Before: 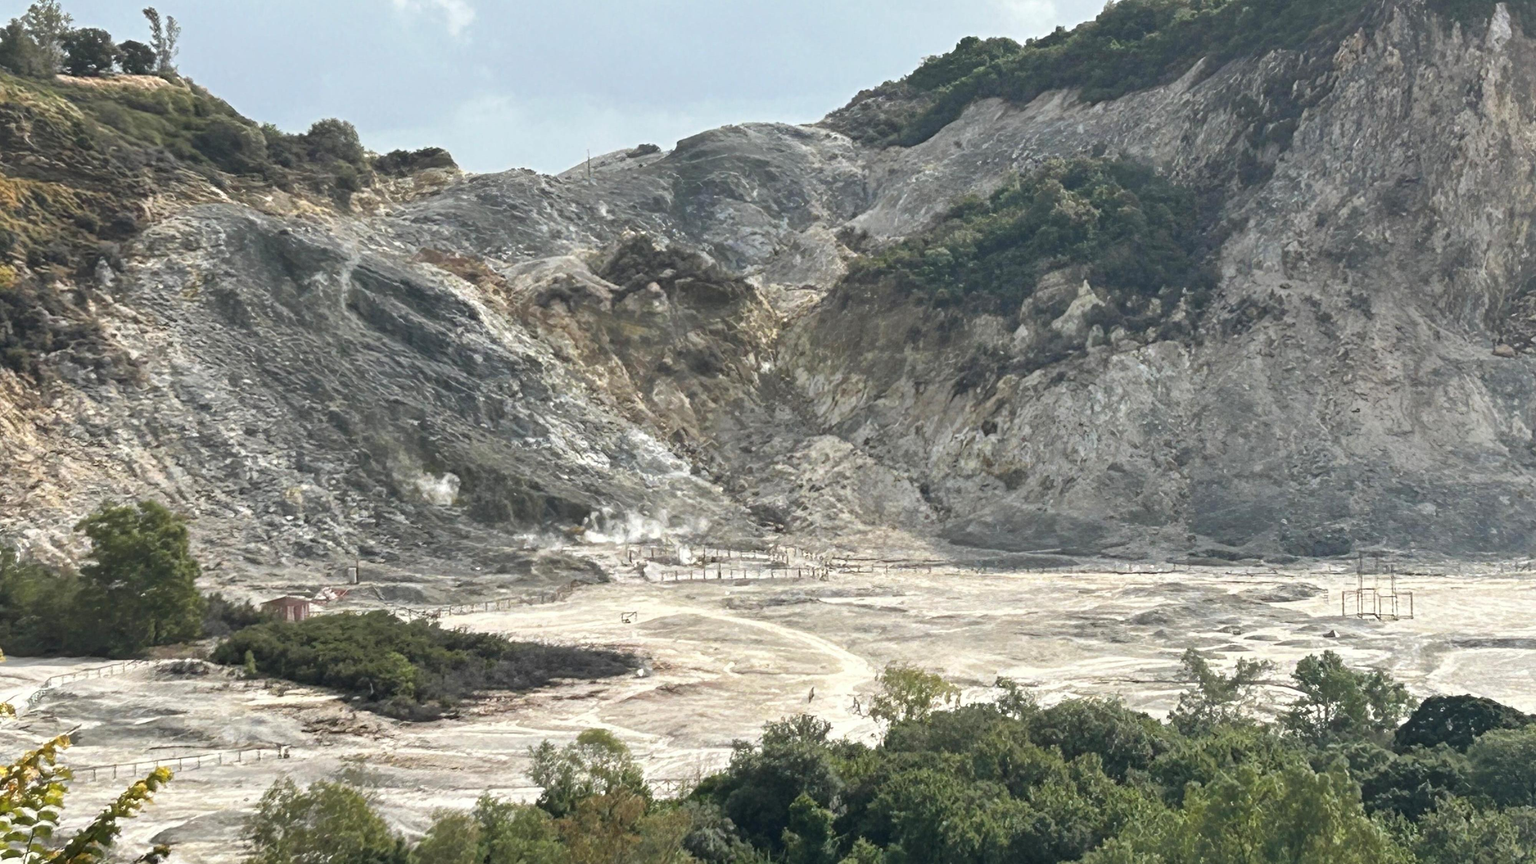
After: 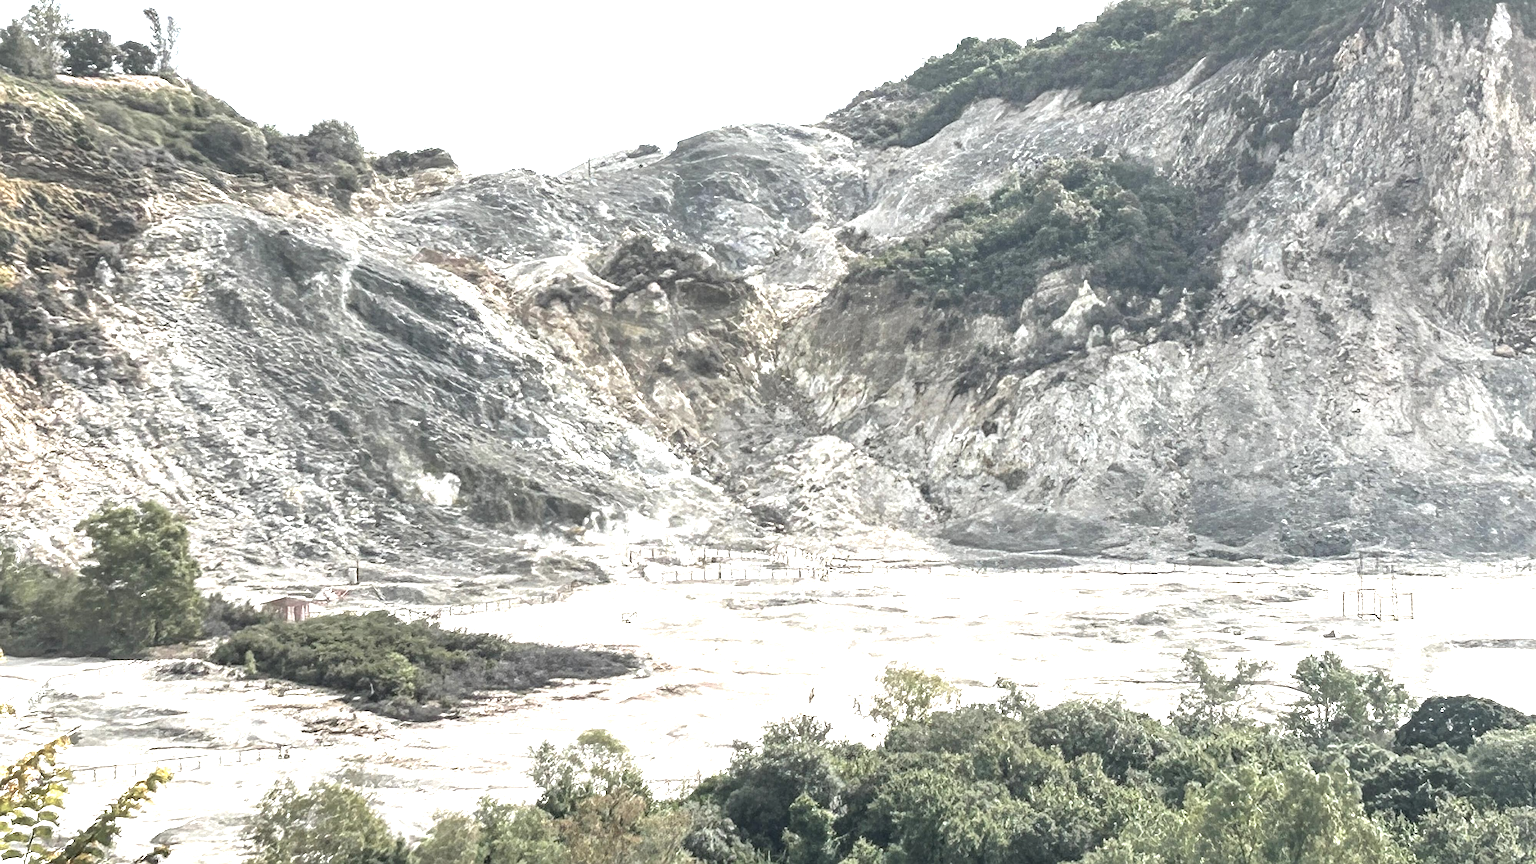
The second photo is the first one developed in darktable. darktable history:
color correction: highlights b* 0.061, saturation 0.608
exposure: black level correction 0, exposure 1.2 EV, compensate highlight preservation false
local contrast: on, module defaults
sharpen: on, module defaults
